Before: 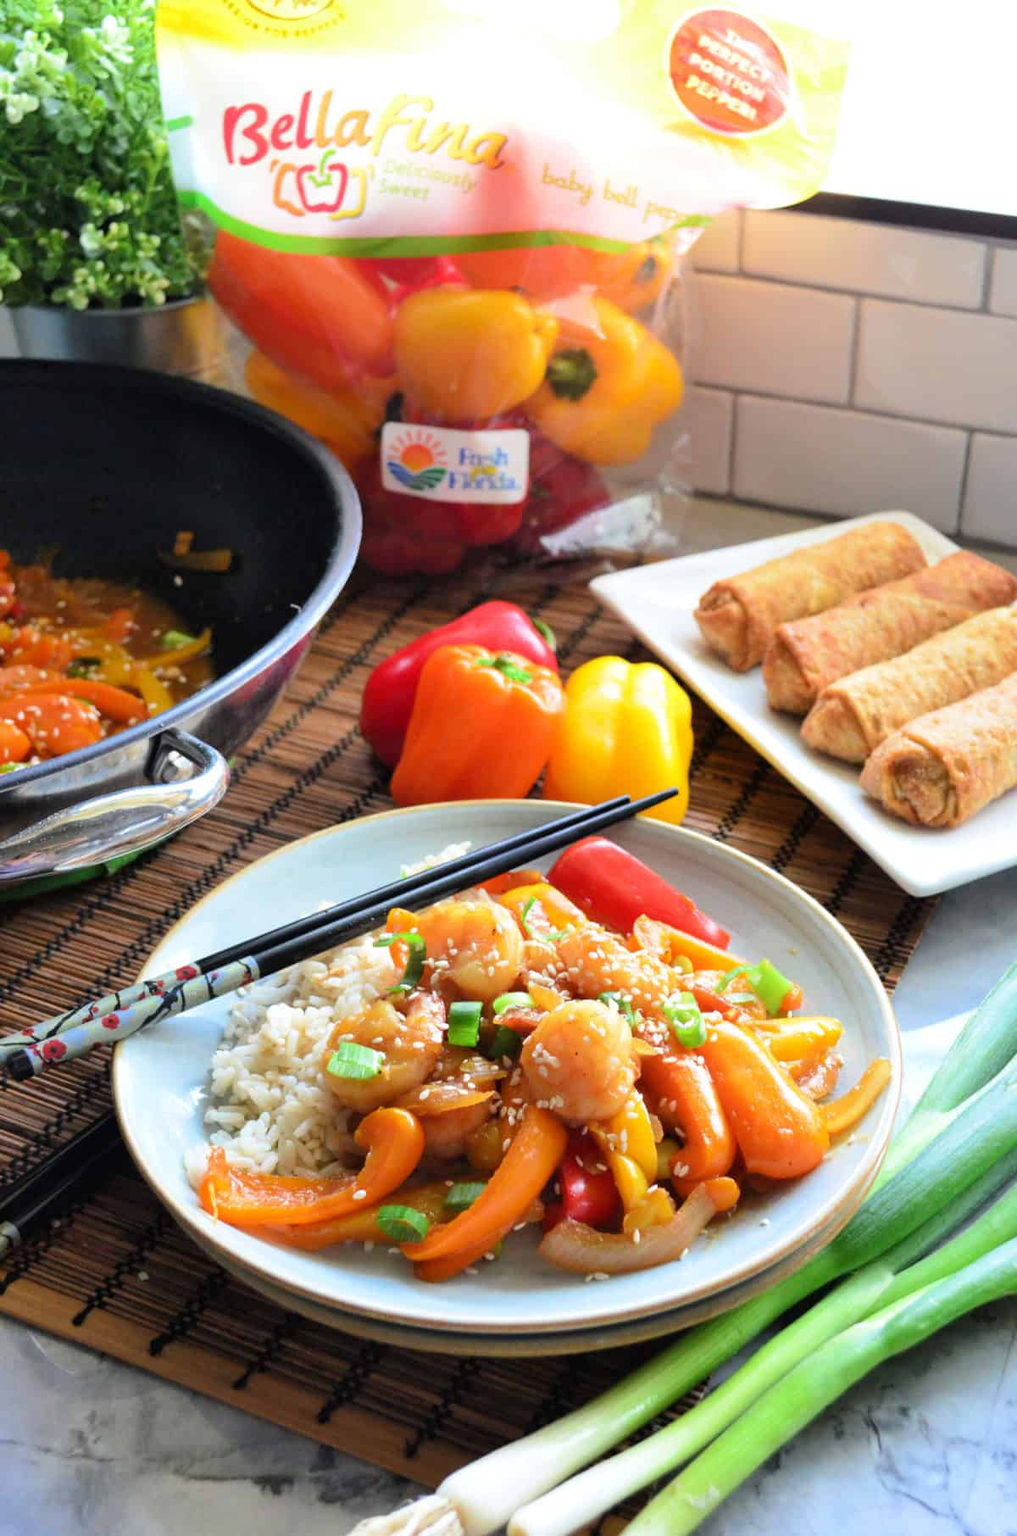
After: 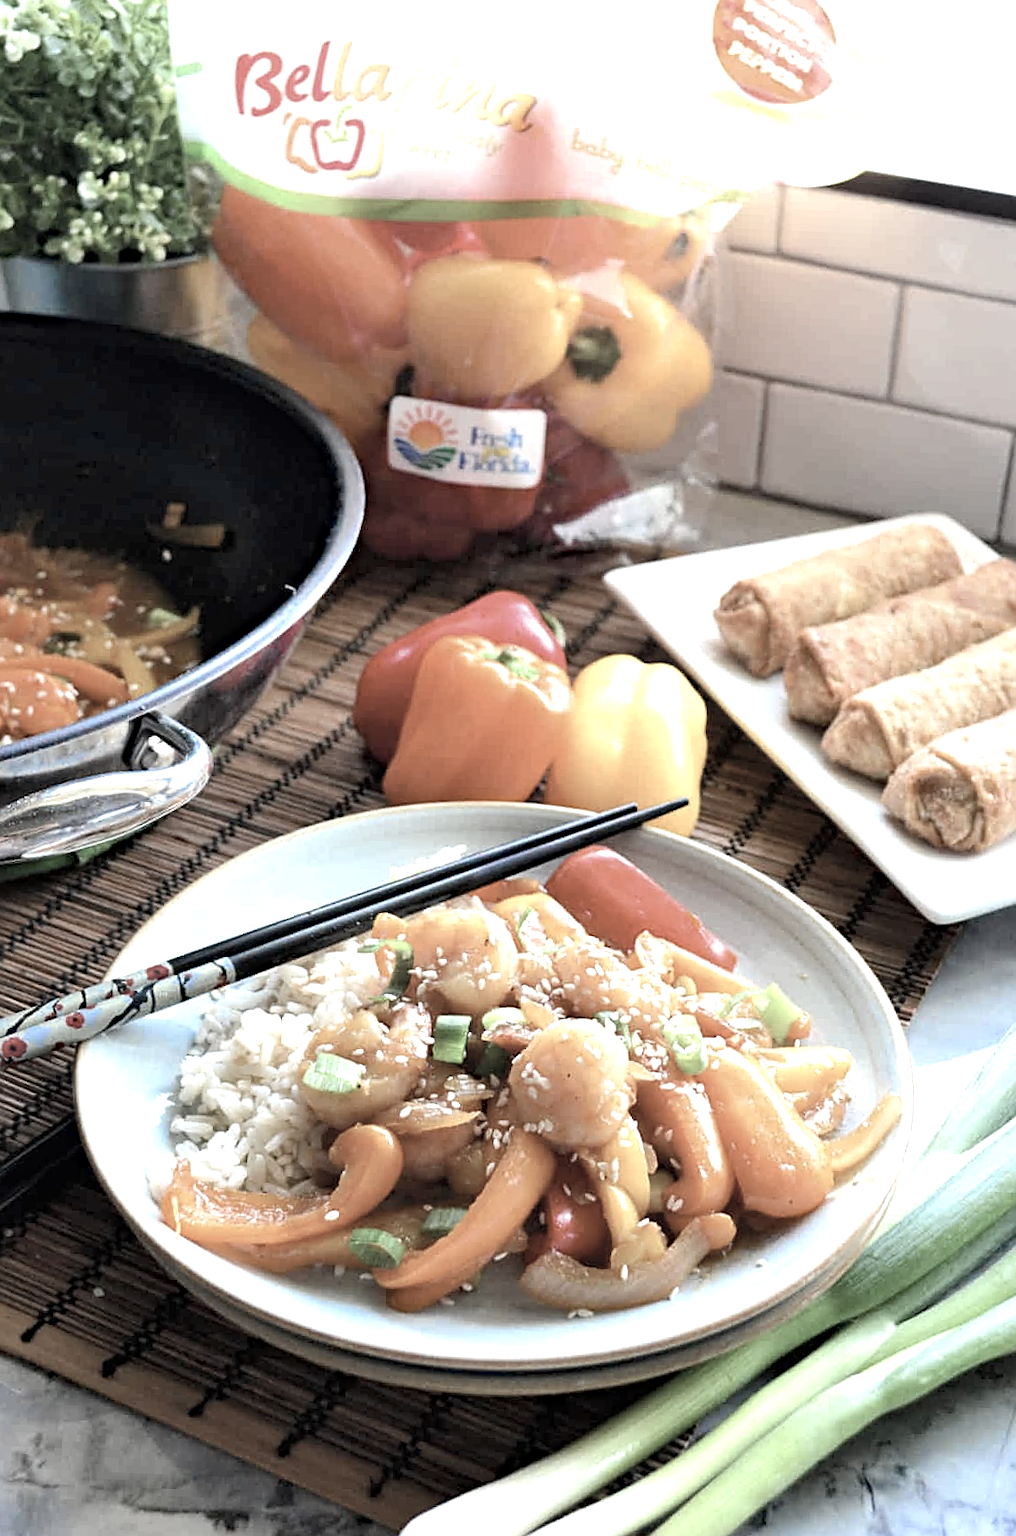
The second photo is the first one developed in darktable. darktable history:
sharpen: on, module defaults
tone equalizer: -7 EV 0.102 EV, edges refinement/feathering 500, mask exposure compensation -1.57 EV, preserve details no
exposure: black level correction 0.001, exposure 0.499 EV, compensate highlight preservation false
crop and rotate: angle -2.42°
haze removal: strength 0.3, distance 0.252, adaptive false
color zones: curves: ch1 [(0.238, 0.163) (0.476, 0.2) (0.733, 0.322) (0.848, 0.134)]
